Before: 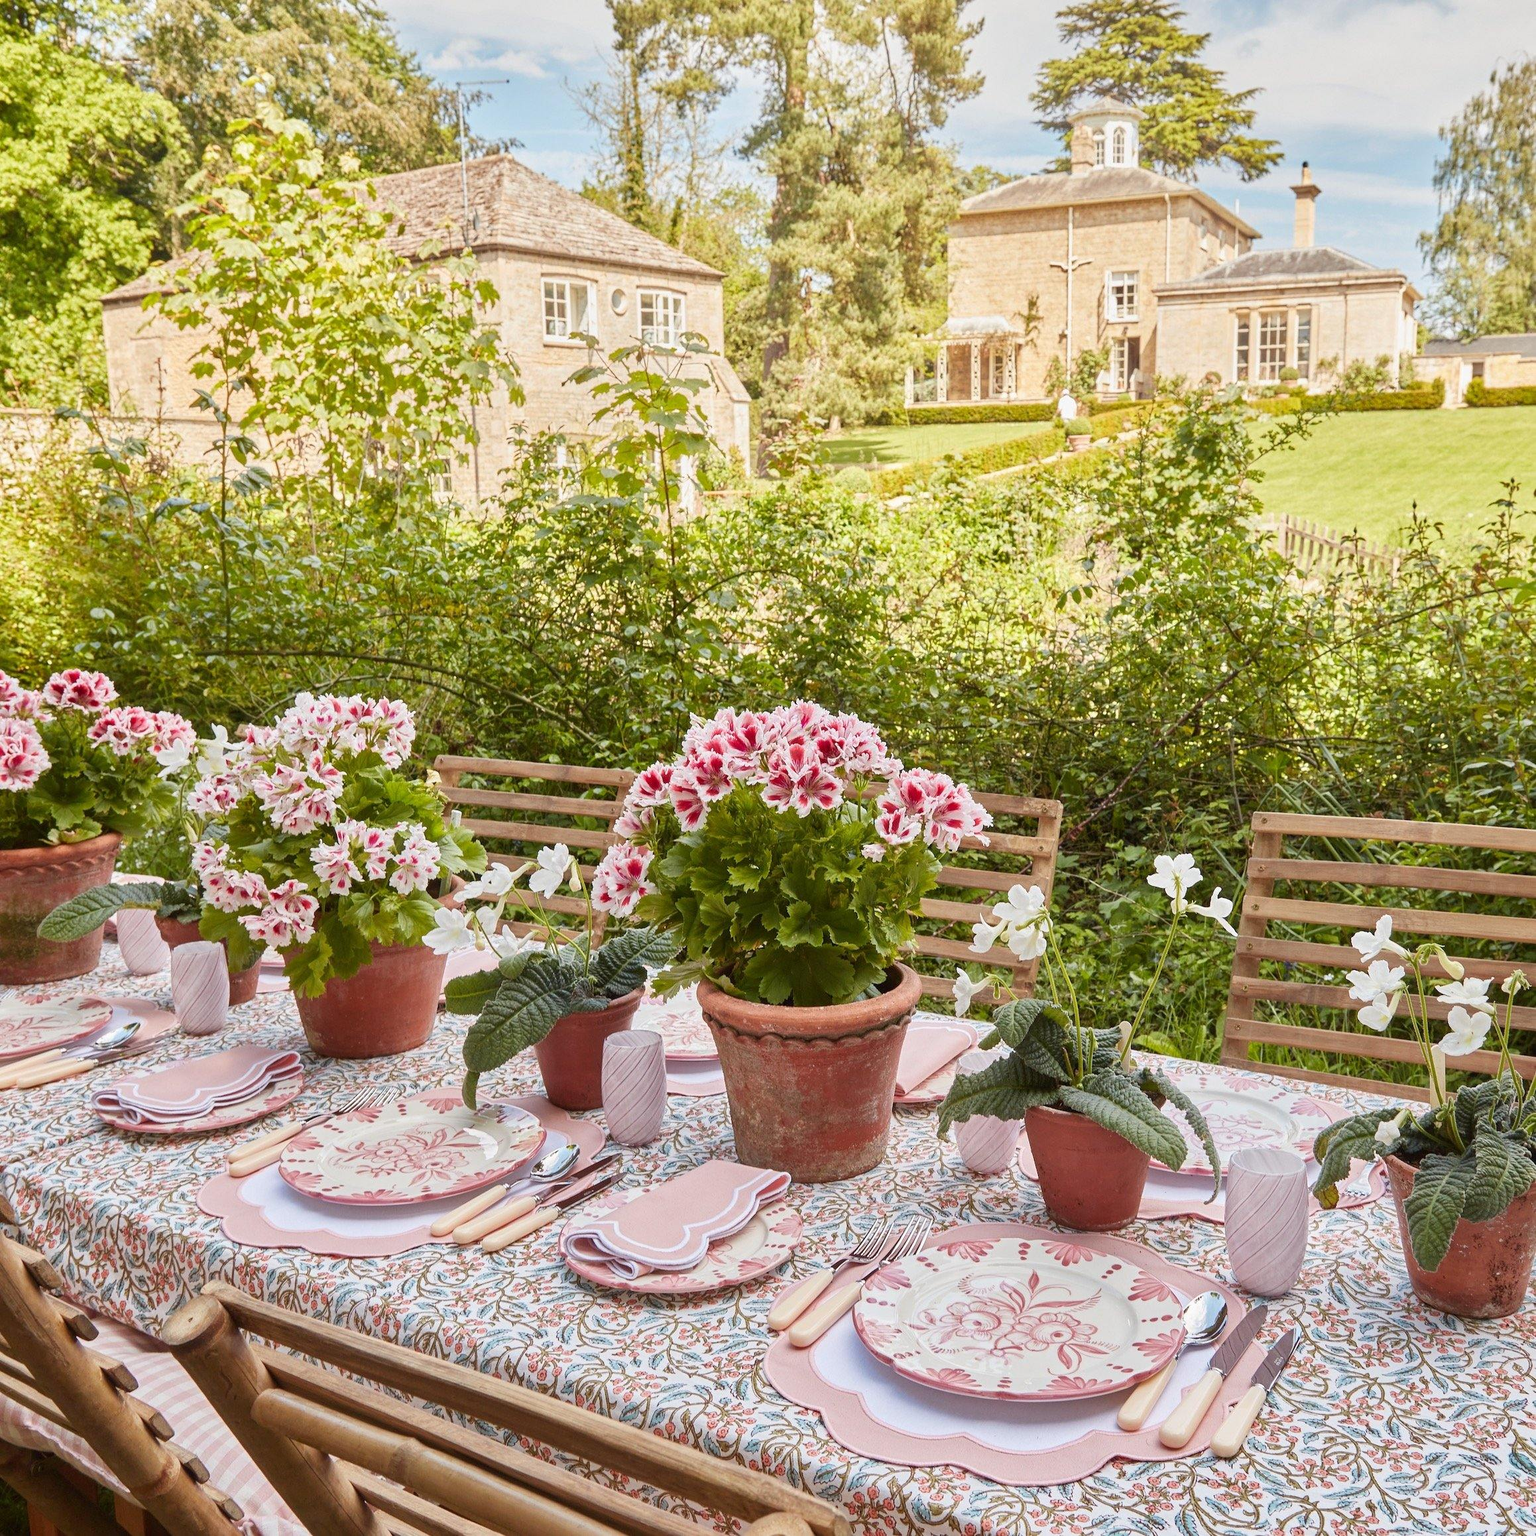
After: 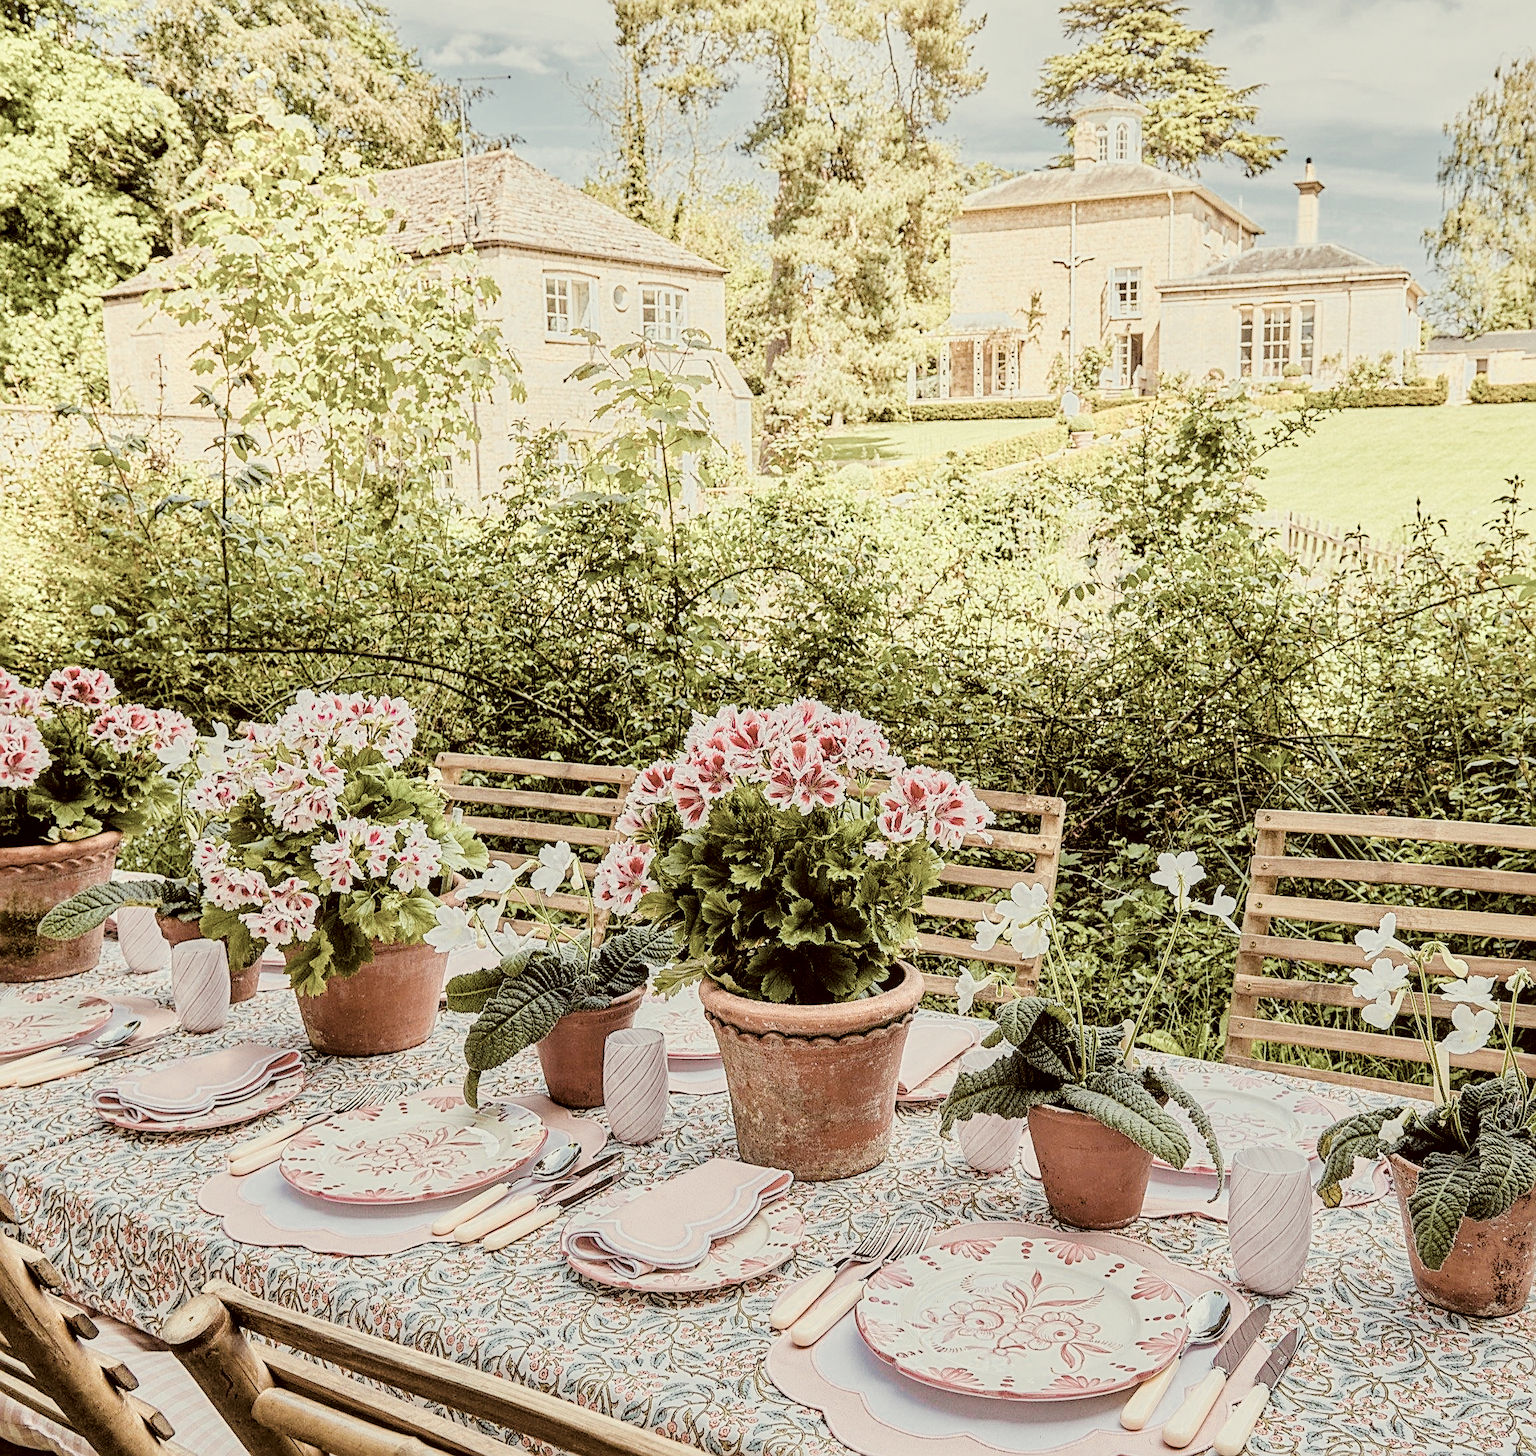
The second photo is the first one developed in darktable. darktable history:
sharpen: radius 2.607, amount 0.692
color correction: highlights a* -6.24, highlights b* 9.61, shadows a* 10.06, shadows b* 23.66
exposure: exposure 0.203 EV, compensate highlight preservation false
local contrast: on, module defaults
color zones: curves: ch0 [(0, 0.6) (0.129, 0.585) (0.193, 0.596) (0.429, 0.5) (0.571, 0.5) (0.714, 0.5) (0.857, 0.5) (1, 0.6)]; ch1 [(0, 0.453) (0.112, 0.245) (0.213, 0.252) (0.429, 0.233) (0.571, 0.231) (0.683, 0.242) (0.857, 0.296) (1, 0.453)]
filmic rgb: black relative exposure -3.2 EV, white relative exposure 7.03 EV, threshold 5.94 EV, hardness 1.46, contrast 1.342, add noise in highlights 0.001, color science v3 (2019), use custom middle-gray values true, contrast in highlights soft, enable highlight reconstruction true
crop: top 0.34%, right 0.258%, bottom 5.017%
color balance rgb: global offset › luminance 0.753%, perceptual saturation grading › global saturation 20%, perceptual saturation grading › highlights -50.537%, perceptual saturation grading › shadows 30.705%, global vibrance 50.302%
